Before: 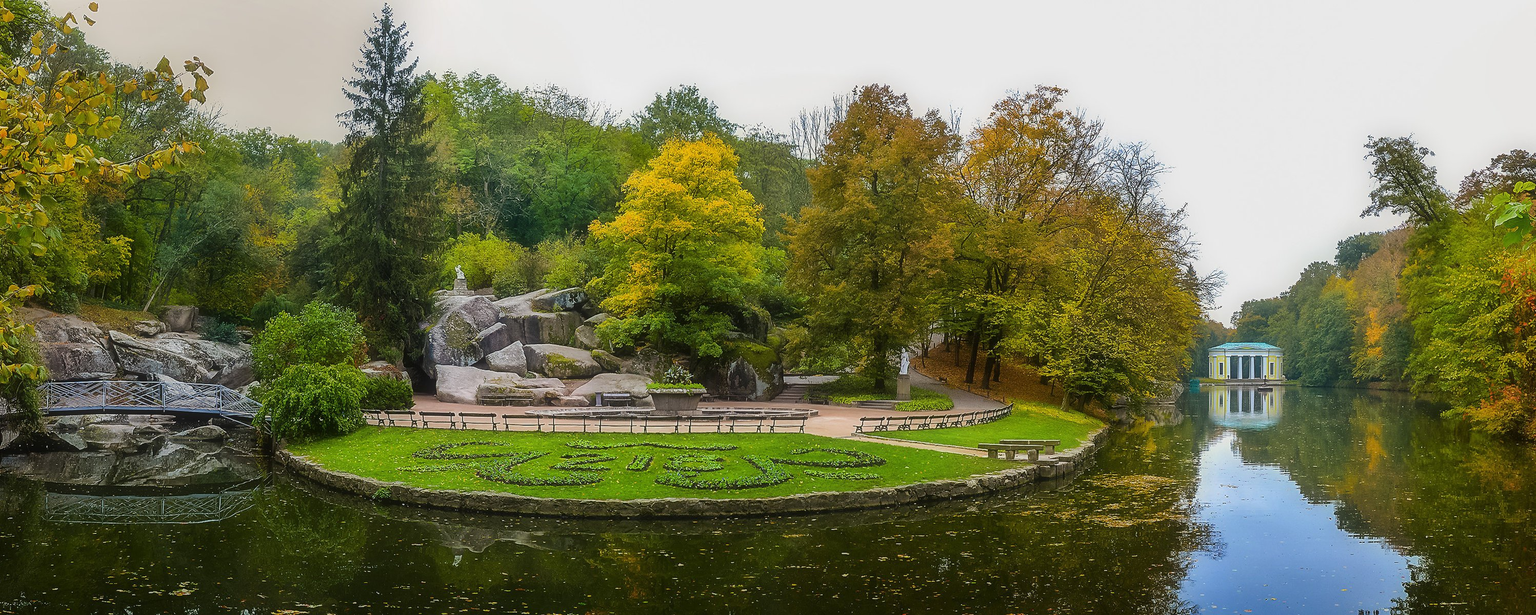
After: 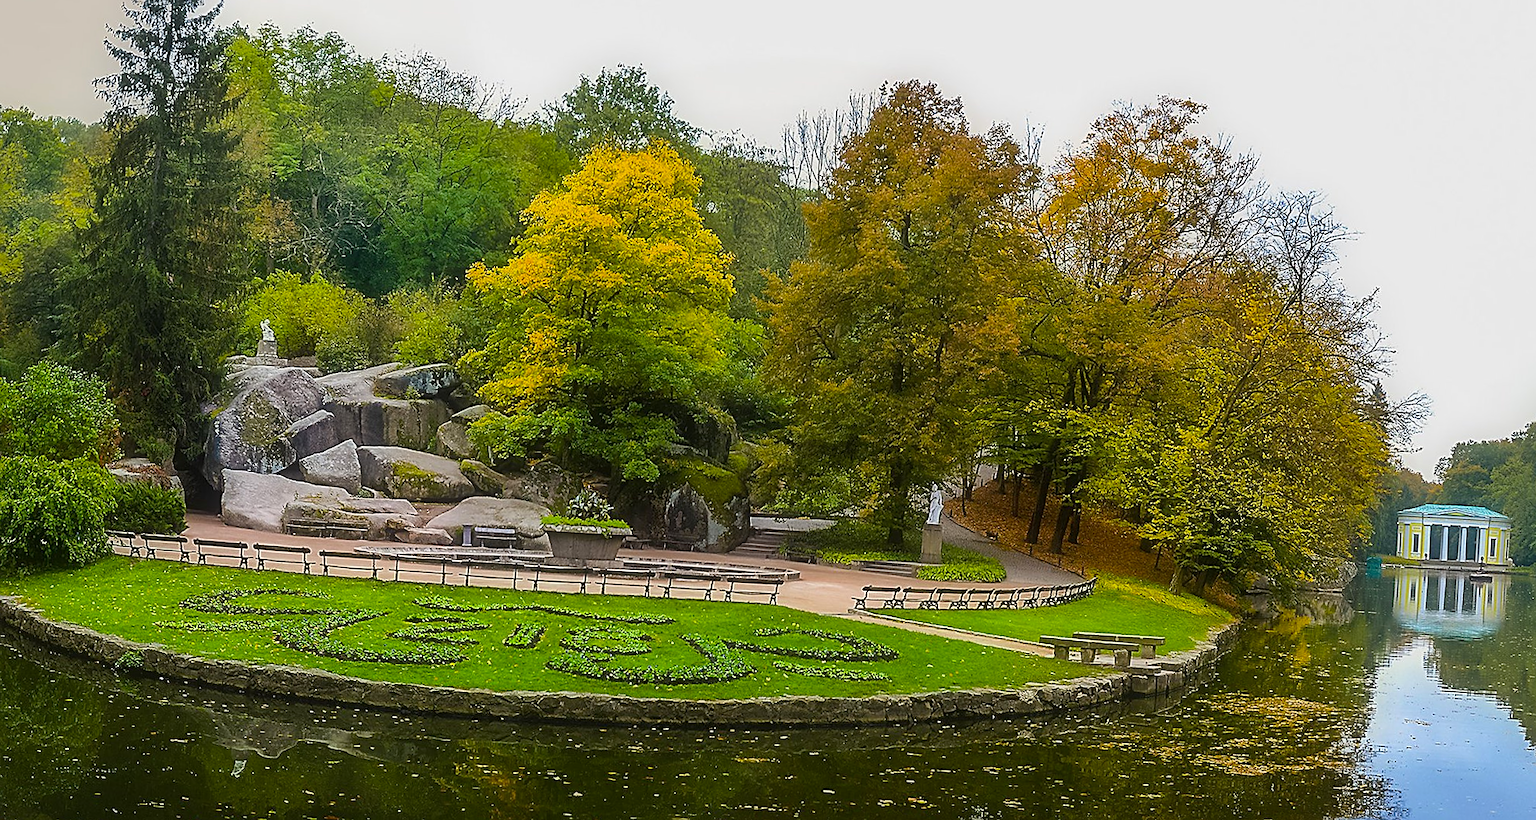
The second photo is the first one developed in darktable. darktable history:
crop and rotate: angle -3.27°, left 14.277%, top 0.028%, right 10.766%, bottom 0.028%
sharpen: on, module defaults
color balance: output saturation 110%
